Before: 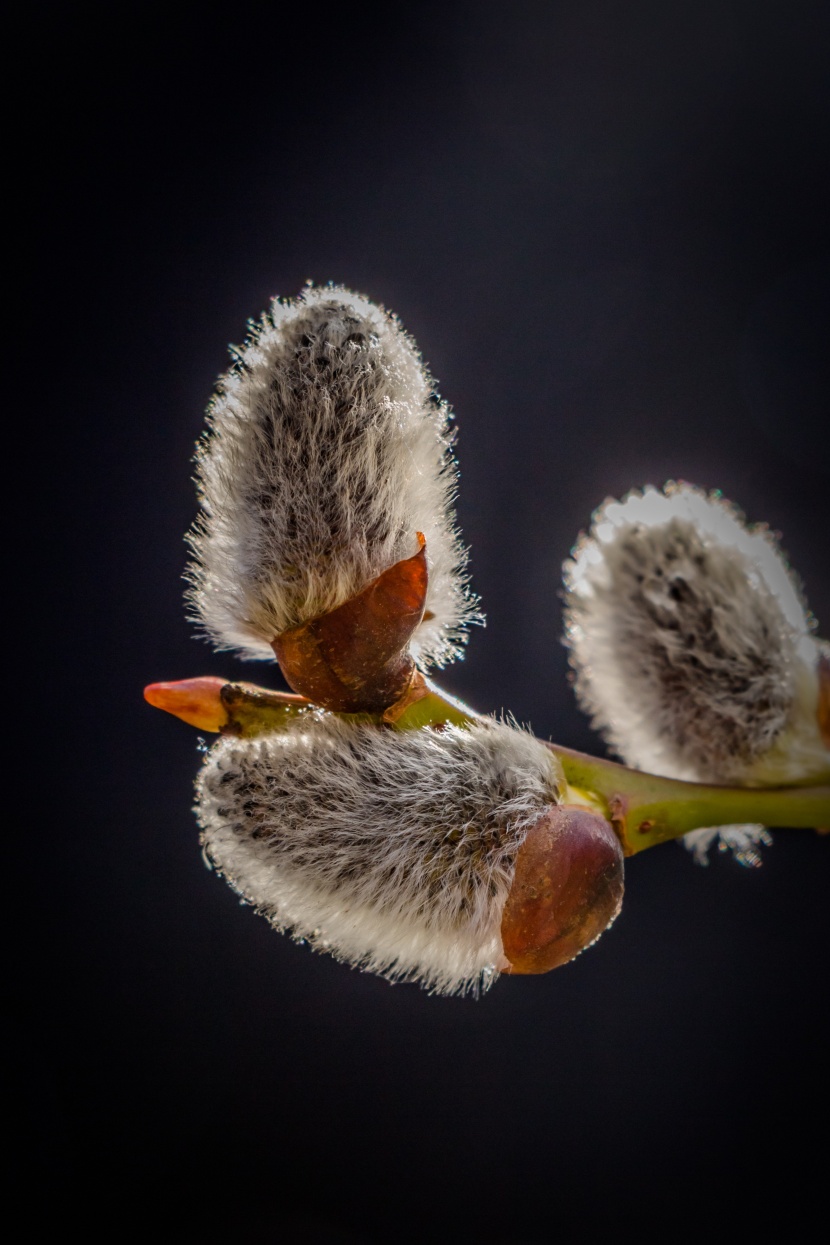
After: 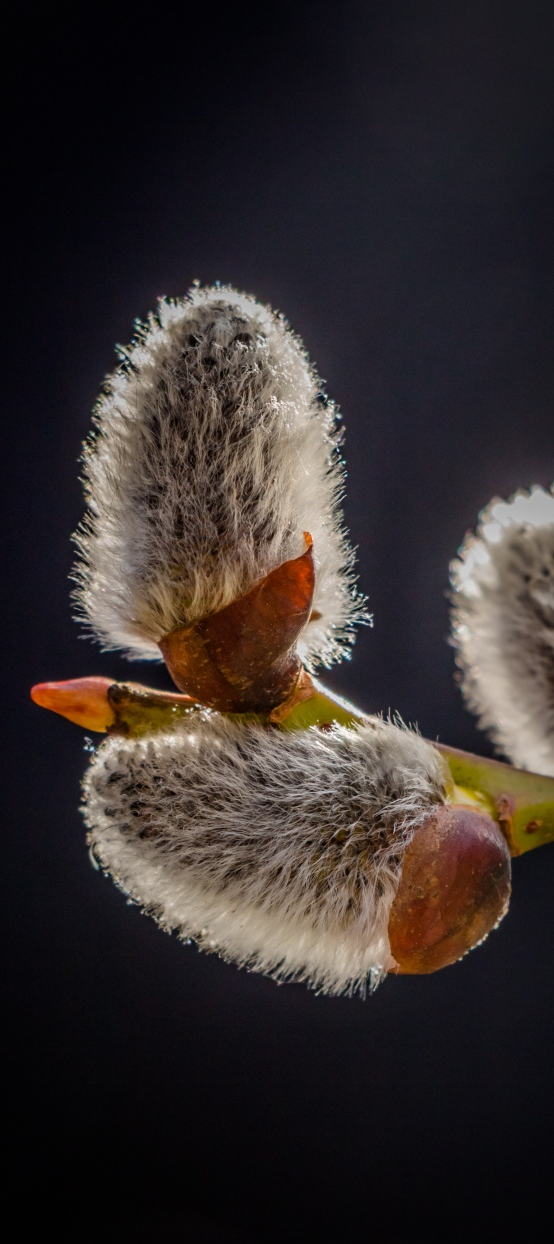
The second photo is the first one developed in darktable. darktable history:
crop and rotate: left 13.698%, right 19.442%
